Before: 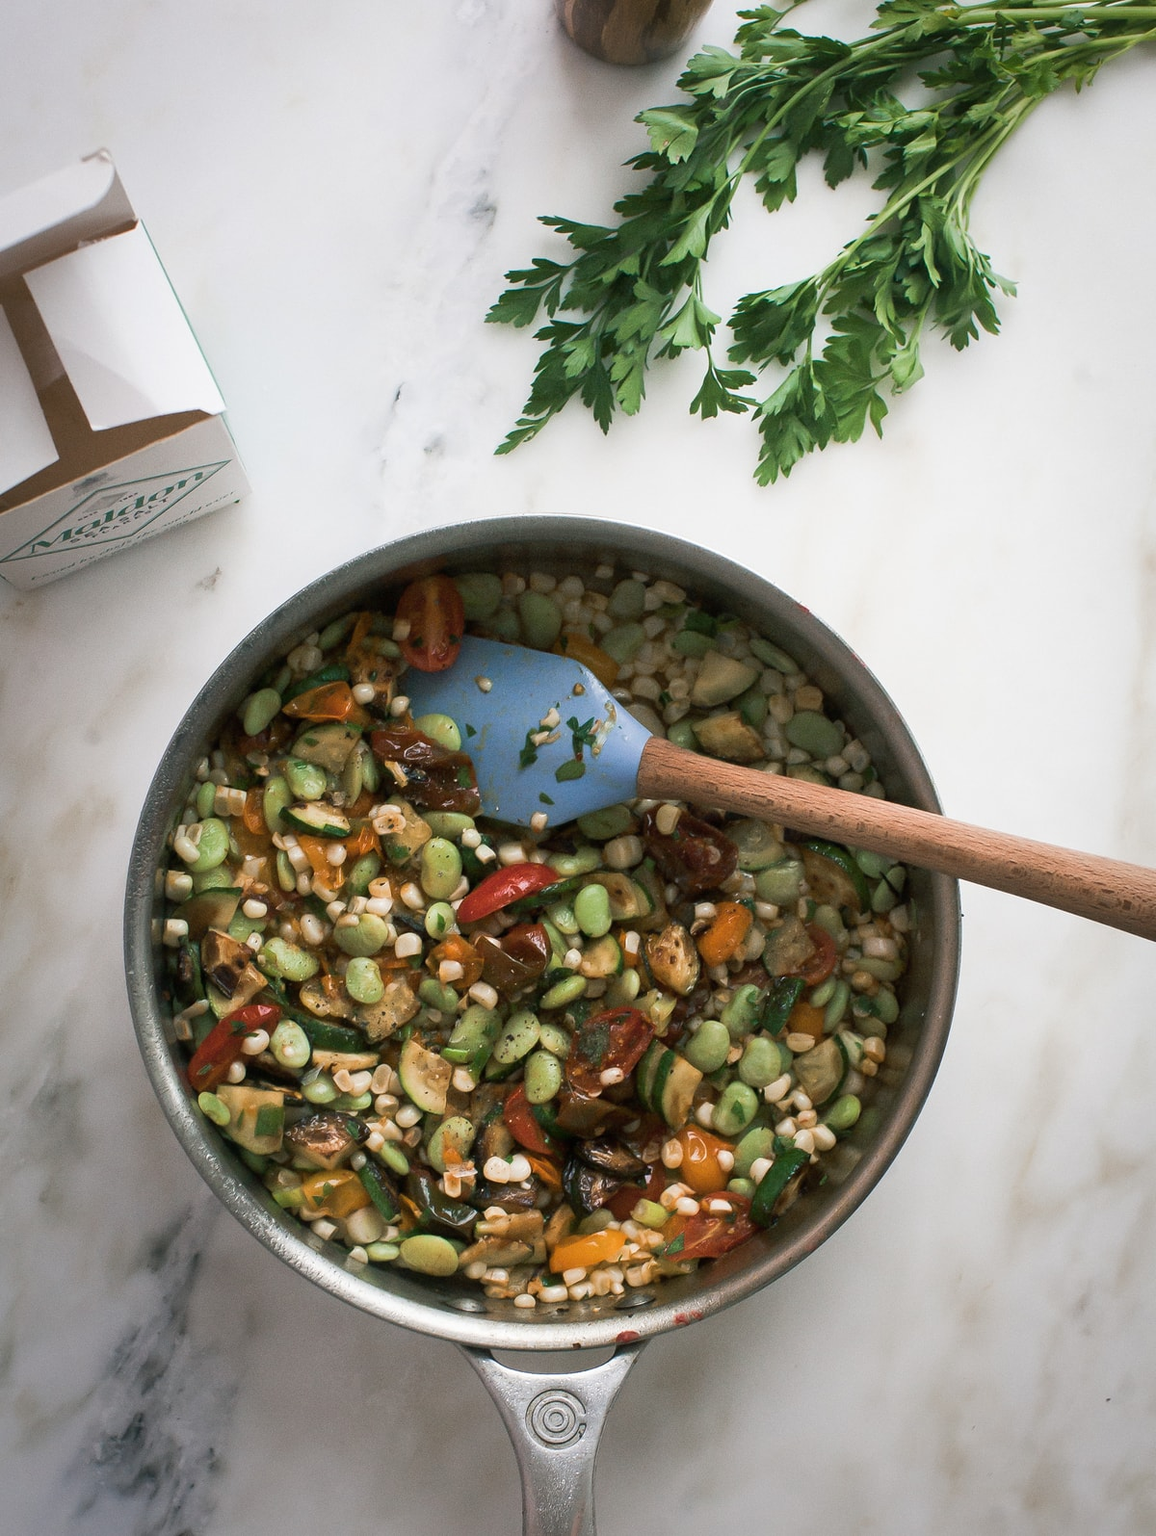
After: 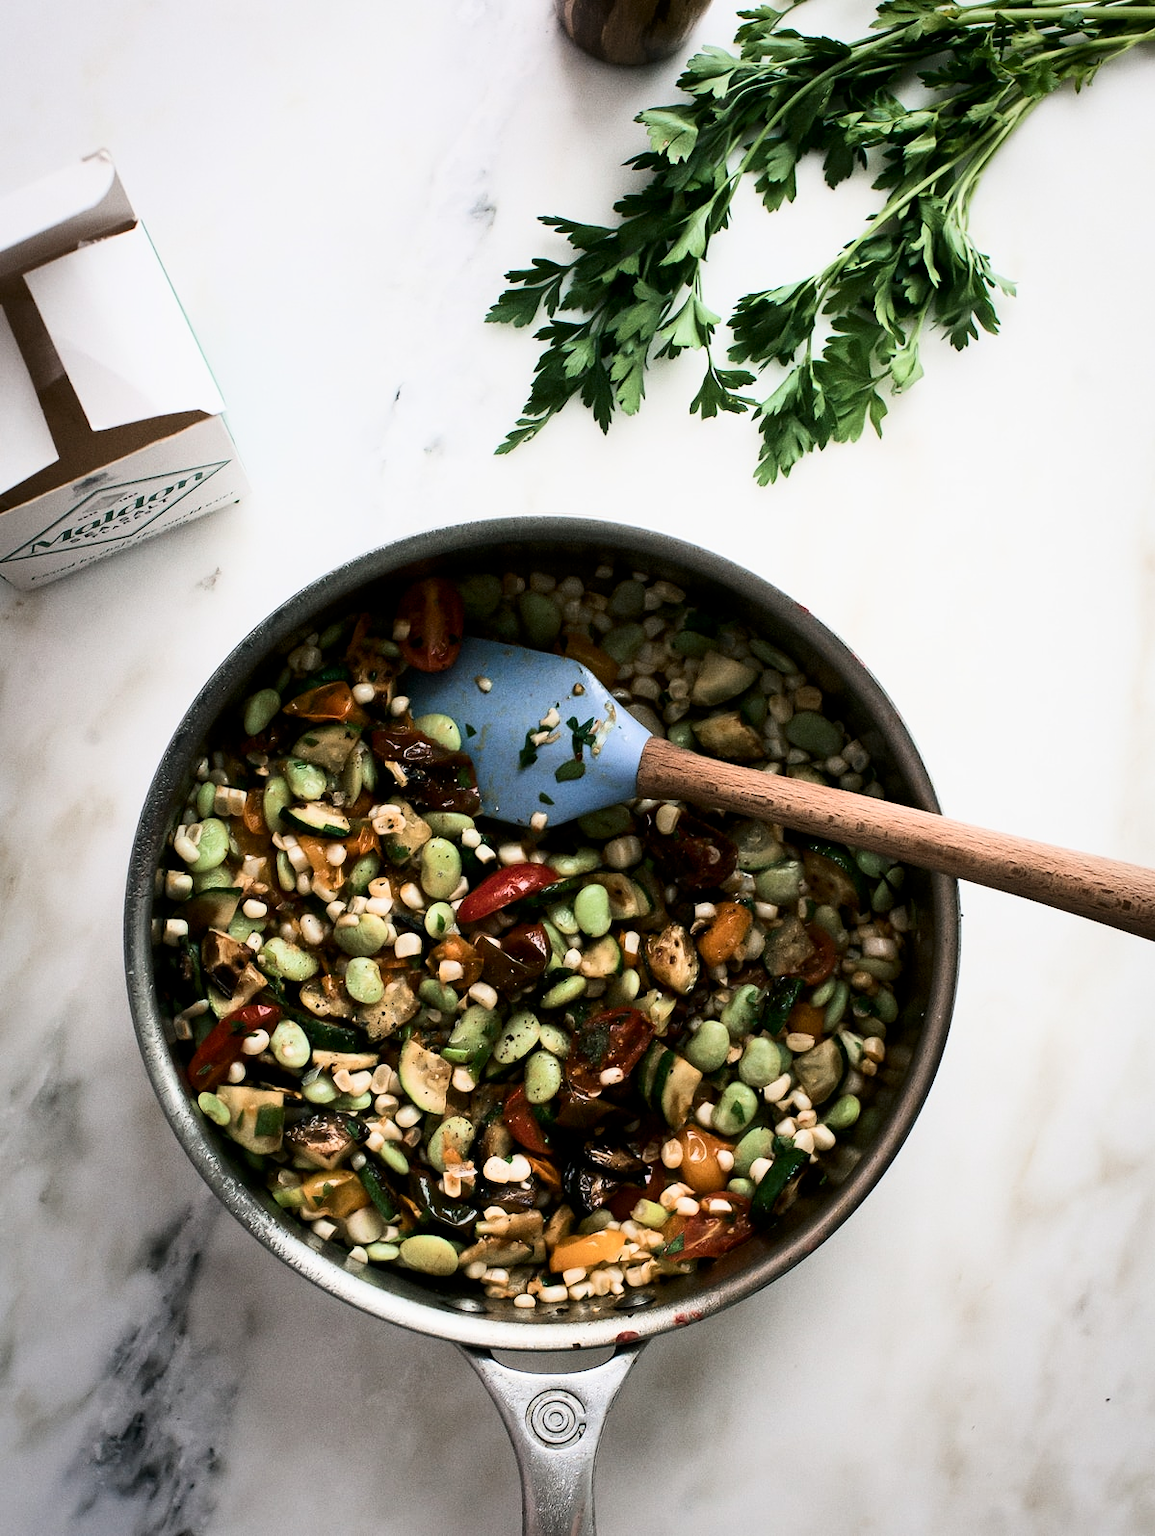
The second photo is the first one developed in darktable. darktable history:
filmic rgb: black relative exposure -4.96 EV, white relative exposure 2.82 EV, hardness 3.72
contrast brightness saturation: contrast 0.289
